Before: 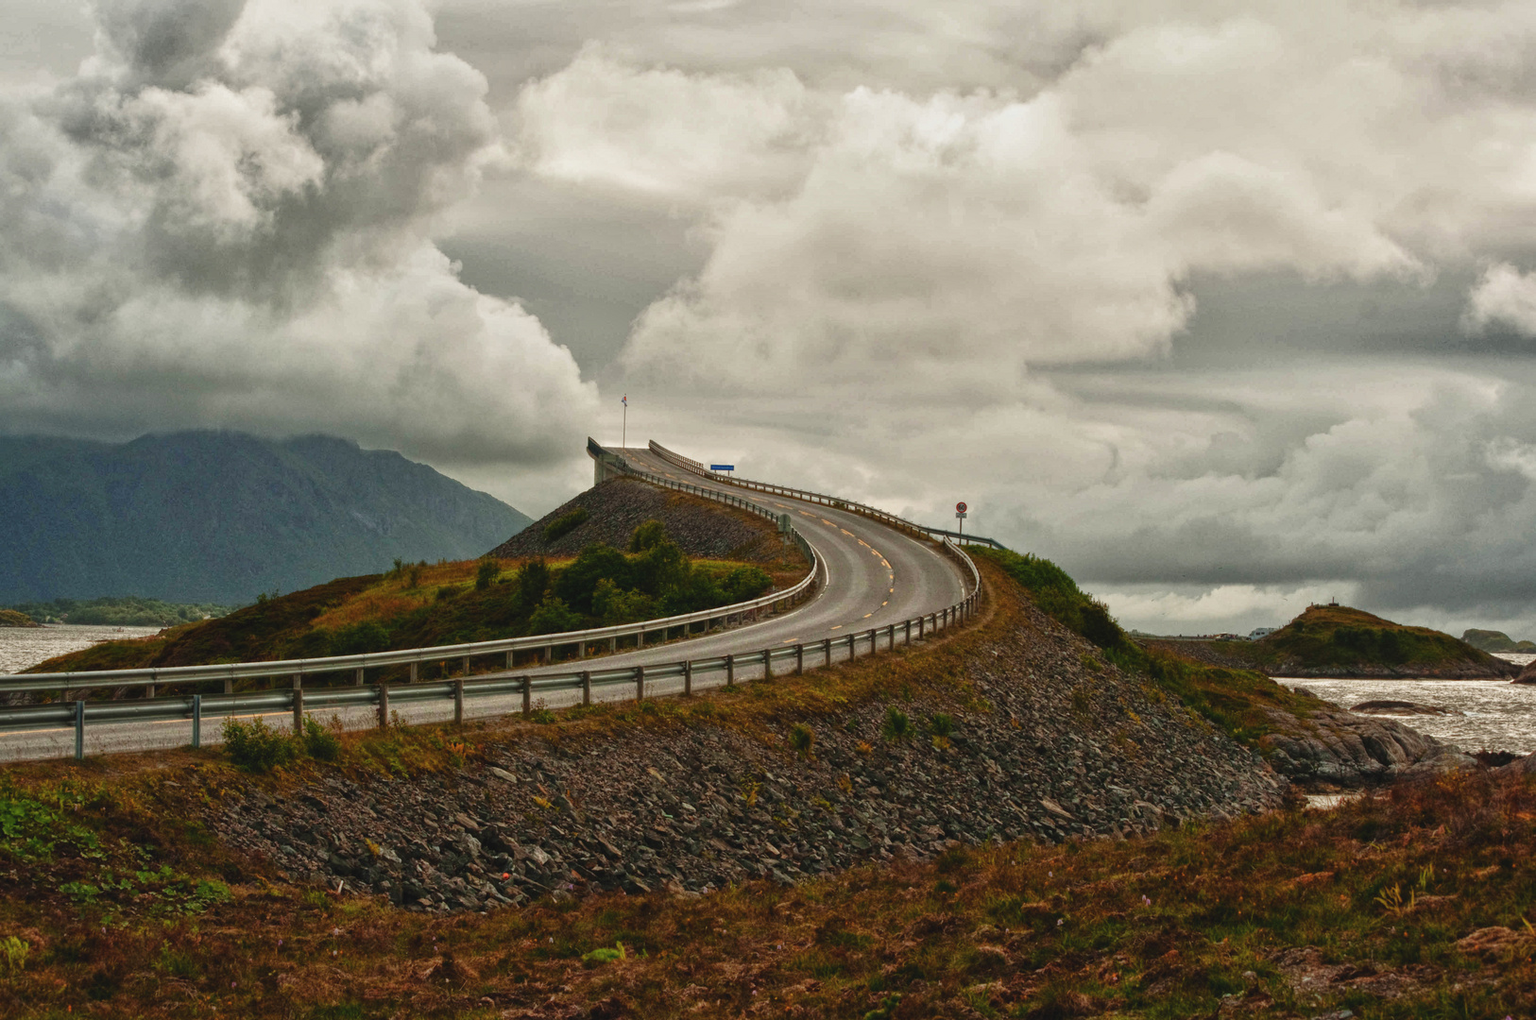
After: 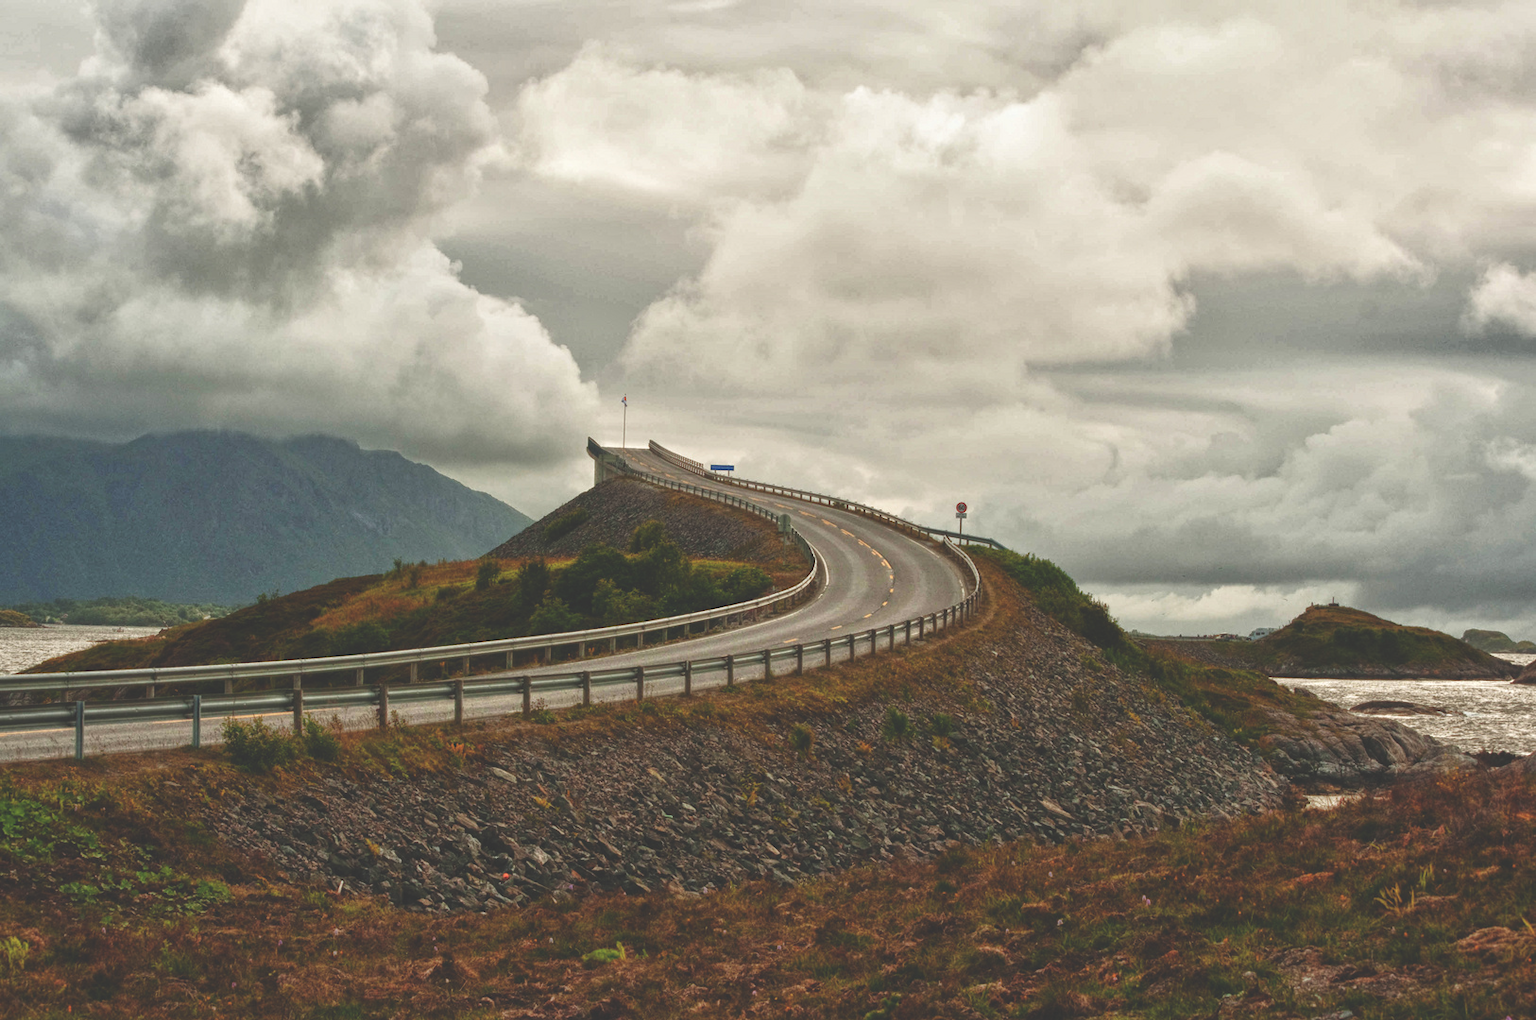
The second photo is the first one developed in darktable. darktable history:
exposure: black level correction -0.024, exposure -0.117 EV, compensate exposure bias true, compensate highlight preservation false
